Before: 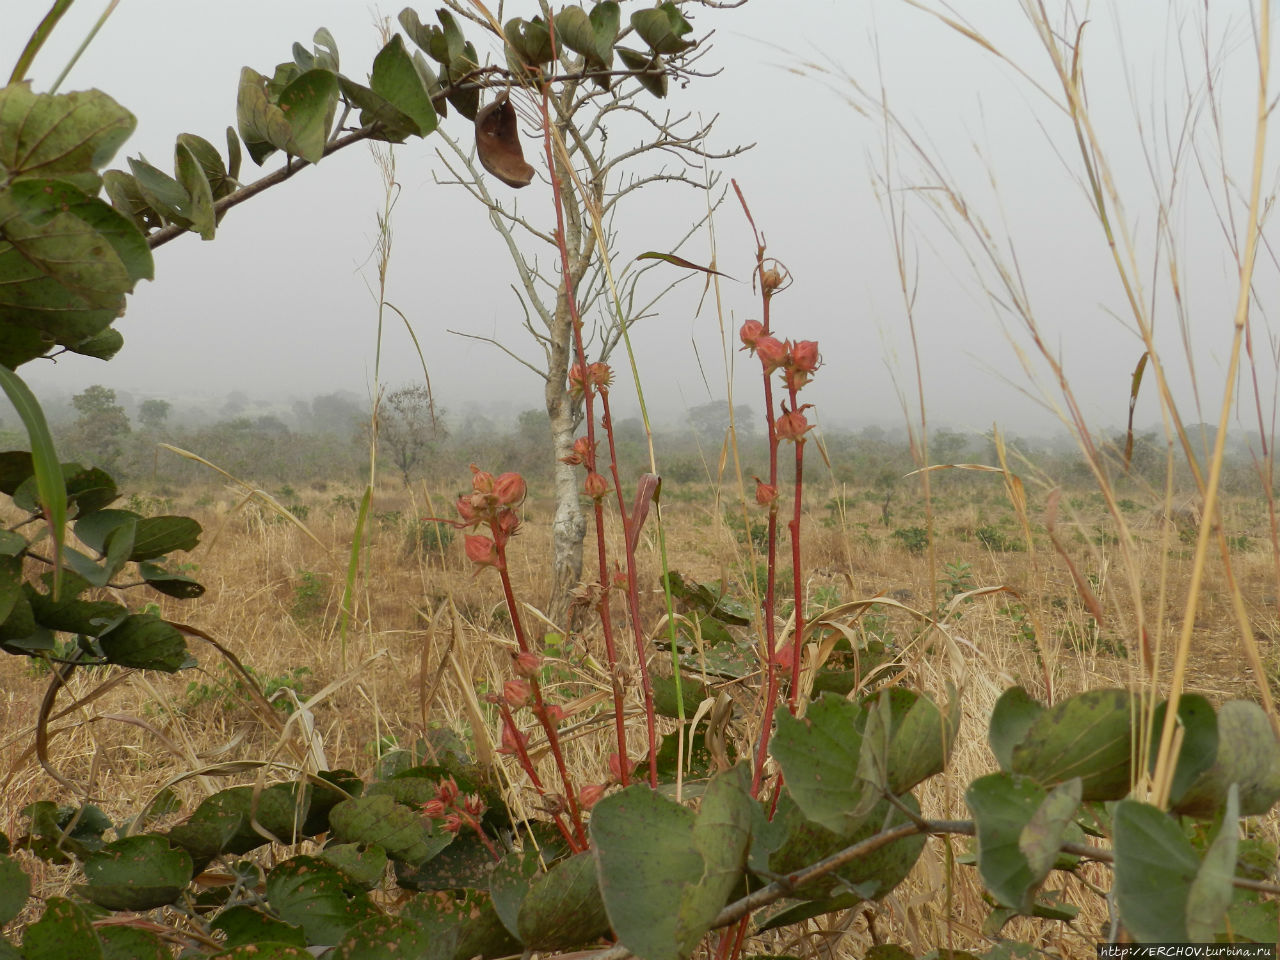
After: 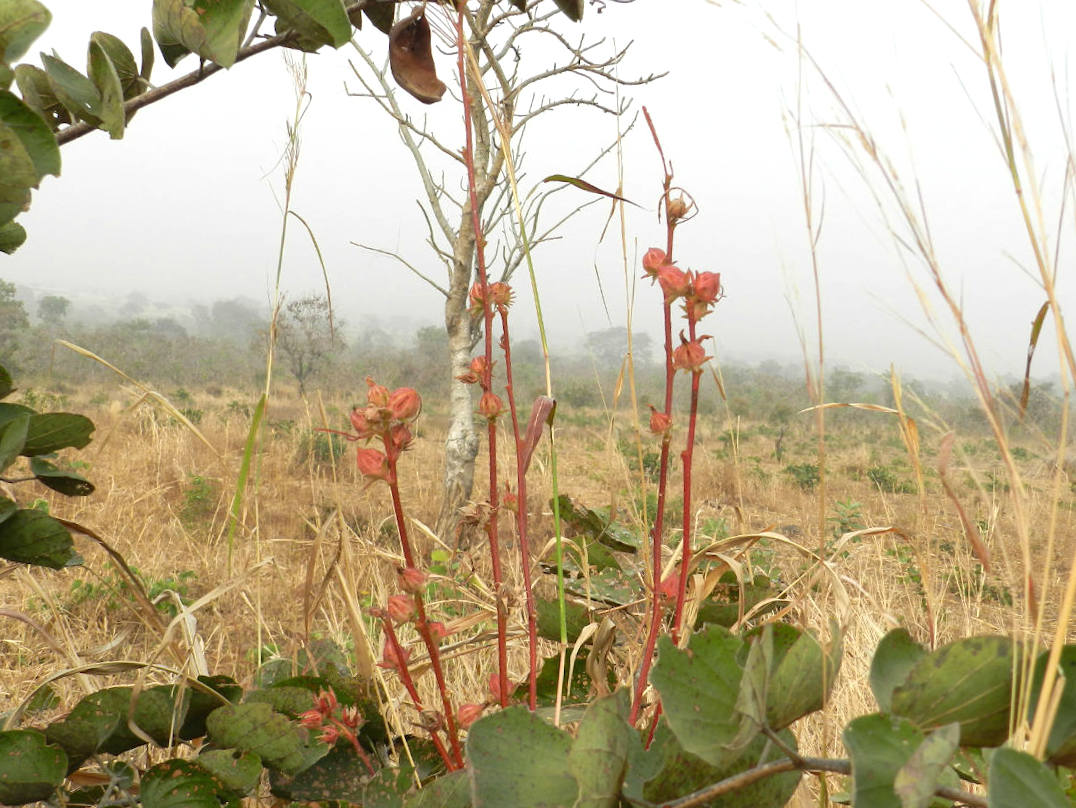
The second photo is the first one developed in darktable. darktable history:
exposure: black level correction 0, exposure 0.701 EV, compensate highlight preservation false
crop and rotate: angle -3.06°, left 5.307%, top 5.226%, right 4.691%, bottom 4.687%
